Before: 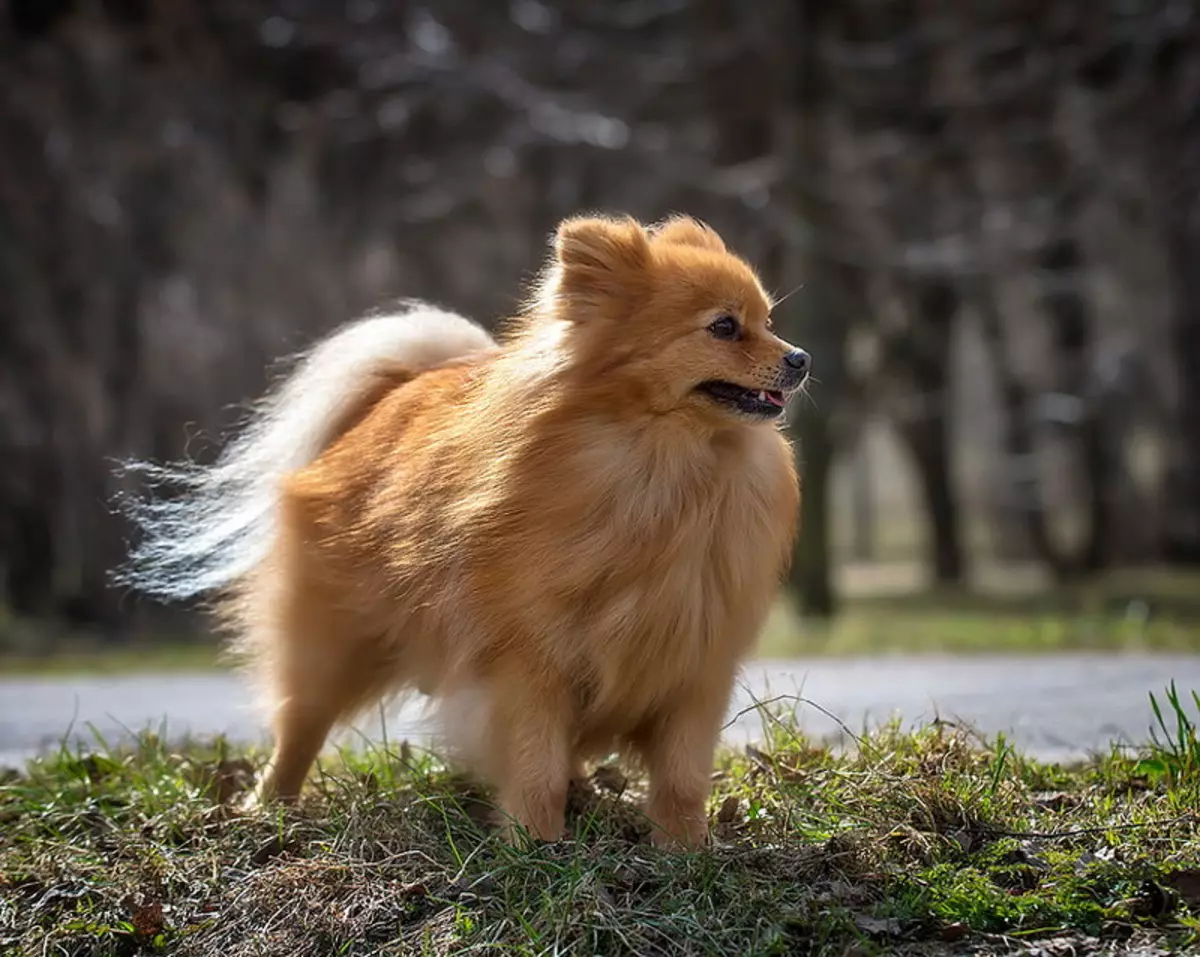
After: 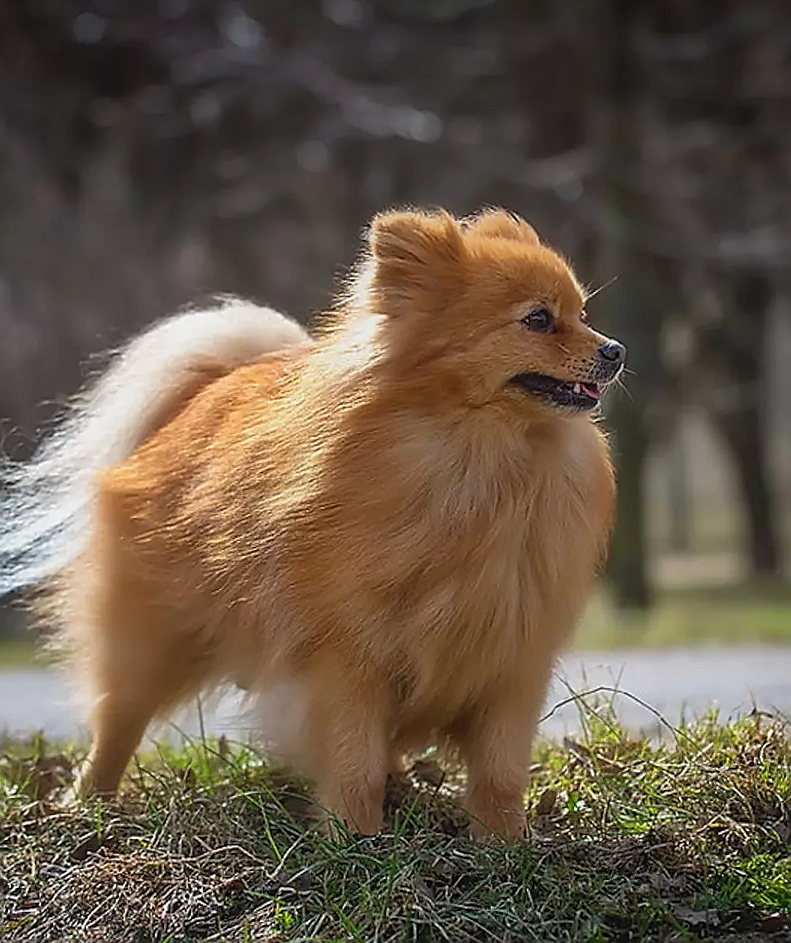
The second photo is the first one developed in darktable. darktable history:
rotate and perspective: rotation -0.45°, automatic cropping original format, crop left 0.008, crop right 0.992, crop top 0.012, crop bottom 0.988
crop and rotate: left 15.055%, right 18.278%
sharpen: radius 1.4, amount 1.25, threshold 0.7
contrast equalizer: y [[0.439, 0.44, 0.442, 0.457, 0.493, 0.498], [0.5 ×6], [0.5 ×6], [0 ×6], [0 ×6]]
